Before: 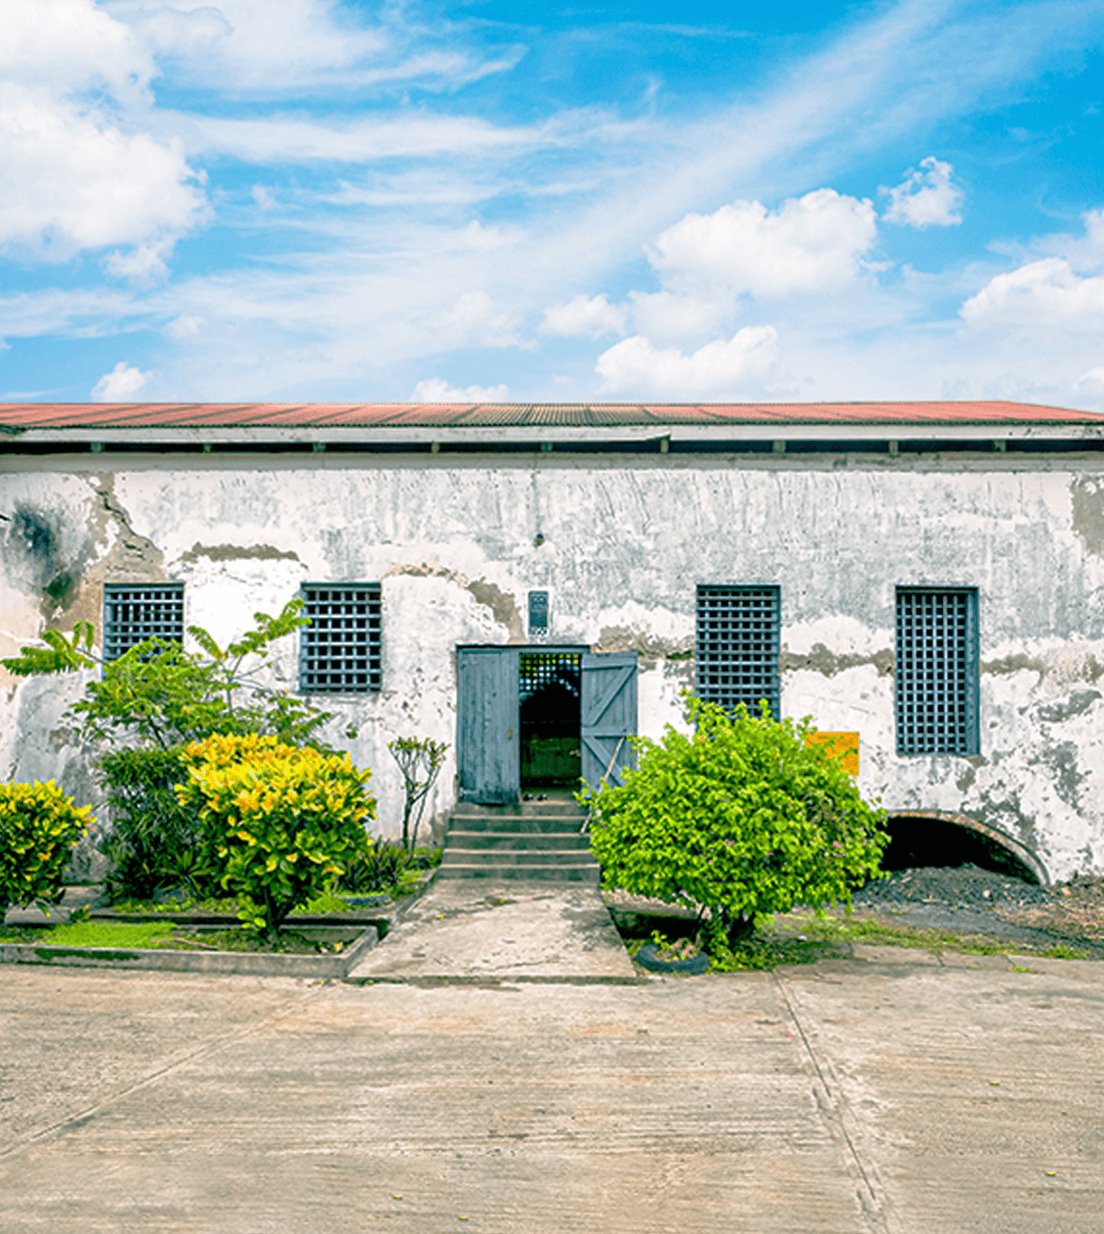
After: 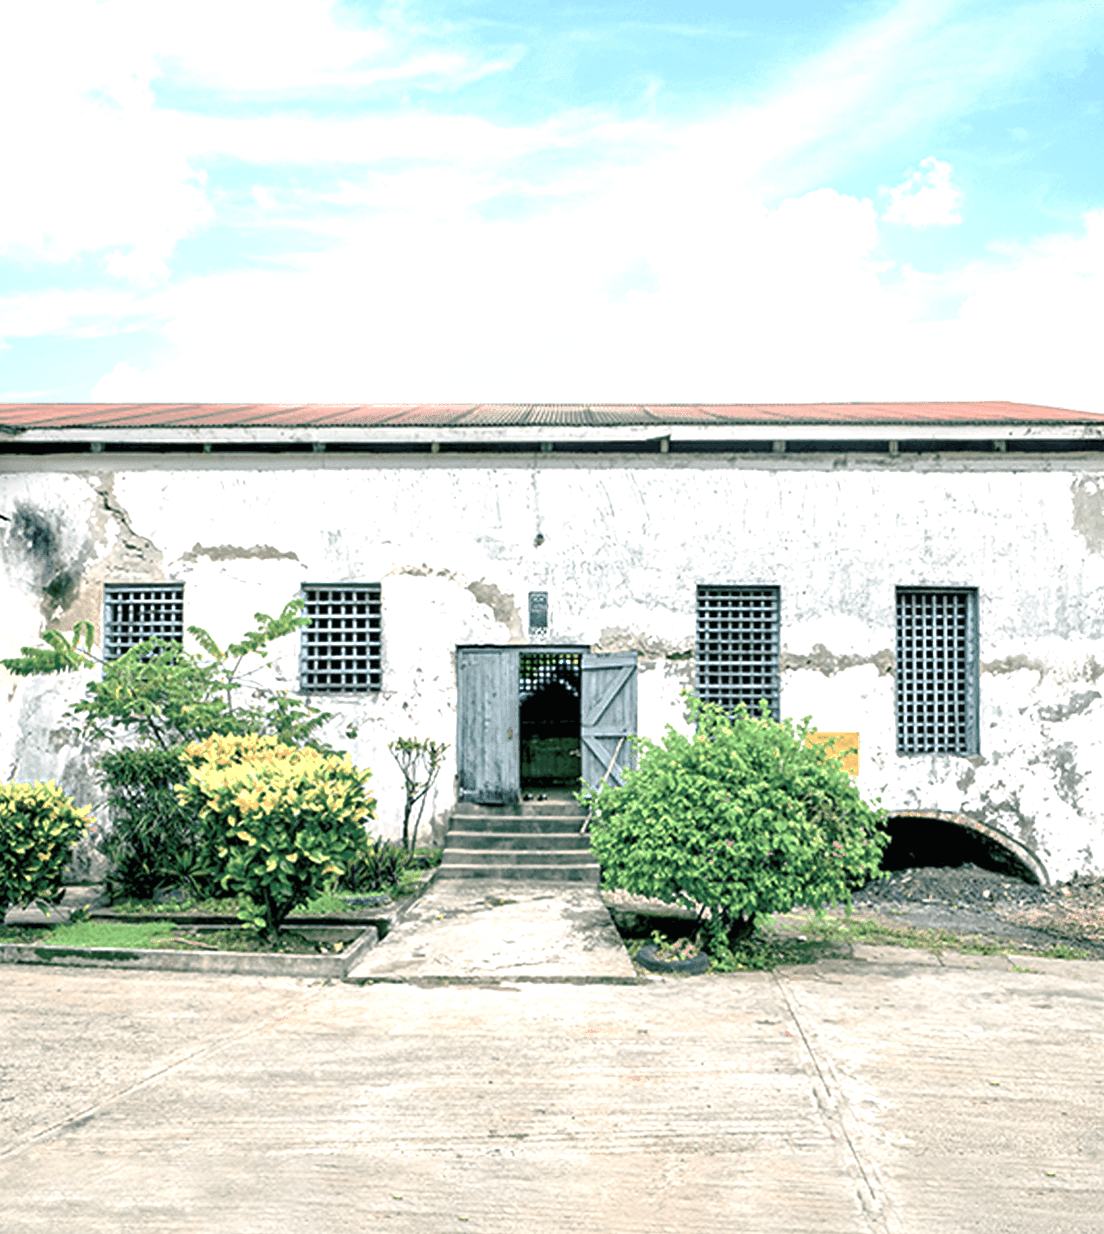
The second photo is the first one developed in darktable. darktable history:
contrast brightness saturation: contrast 0.1, saturation -0.36
color zones: curves: ch0 [(0, 0.5) (0.125, 0.4) (0.25, 0.5) (0.375, 0.4) (0.5, 0.4) (0.625, 0.6) (0.75, 0.6) (0.875, 0.5)]; ch1 [(0, 0.4) (0.125, 0.5) (0.25, 0.4) (0.375, 0.4) (0.5, 0.4) (0.625, 0.4) (0.75, 0.5) (0.875, 0.4)]; ch2 [(0, 0.6) (0.125, 0.5) (0.25, 0.5) (0.375, 0.6) (0.5, 0.6) (0.625, 0.5) (0.75, 0.5) (0.875, 0.5)]
exposure: black level correction 0, exposure 0.7 EV, compensate exposure bias true, compensate highlight preservation false
